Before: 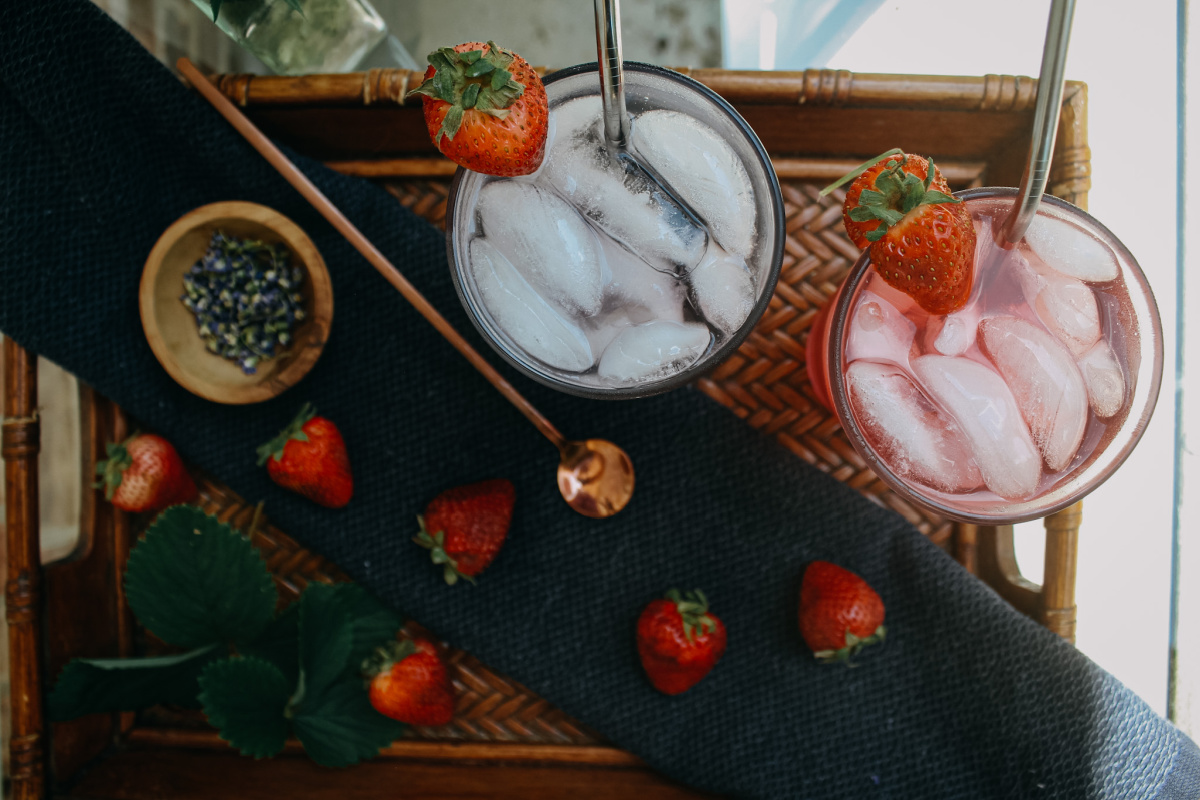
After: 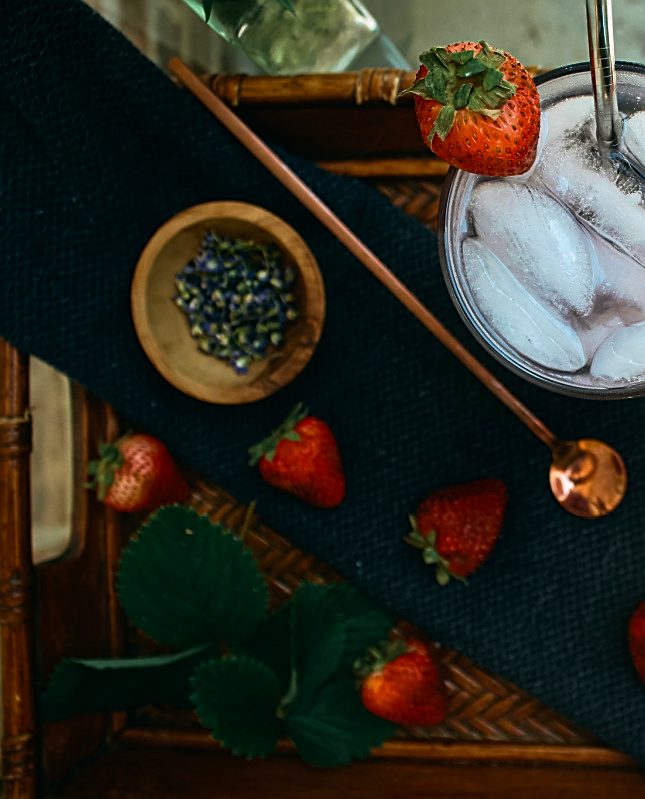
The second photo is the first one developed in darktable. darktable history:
base curve: curves: ch0 [(0, 0) (0.257, 0.25) (0.482, 0.586) (0.757, 0.871) (1, 1)], preserve colors none
crop: left 0.67%, right 45.504%, bottom 0.091%
contrast brightness saturation: contrast 0.029, brightness -0.03
sharpen: on, module defaults
velvia: on, module defaults
color balance rgb: shadows lift › chroma 0.827%, shadows lift › hue 113.3°, highlights gain › luminance 14.816%, perceptual saturation grading › global saturation -0.126%, perceptual saturation grading › mid-tones 11.297%, global vibrance 20%
